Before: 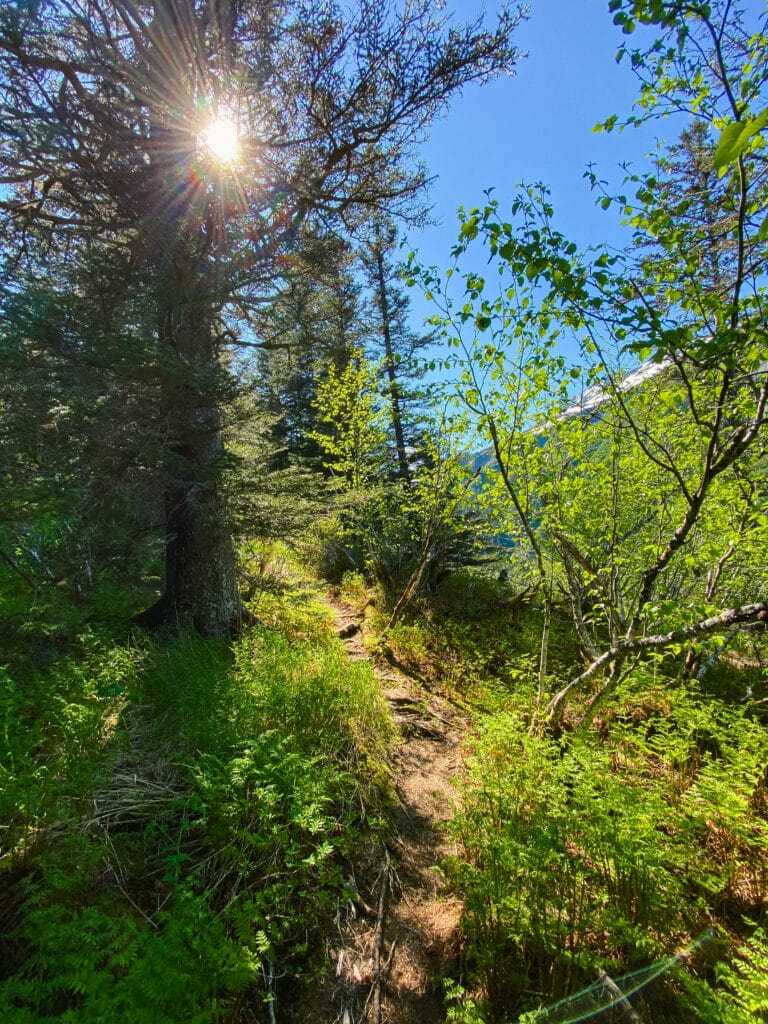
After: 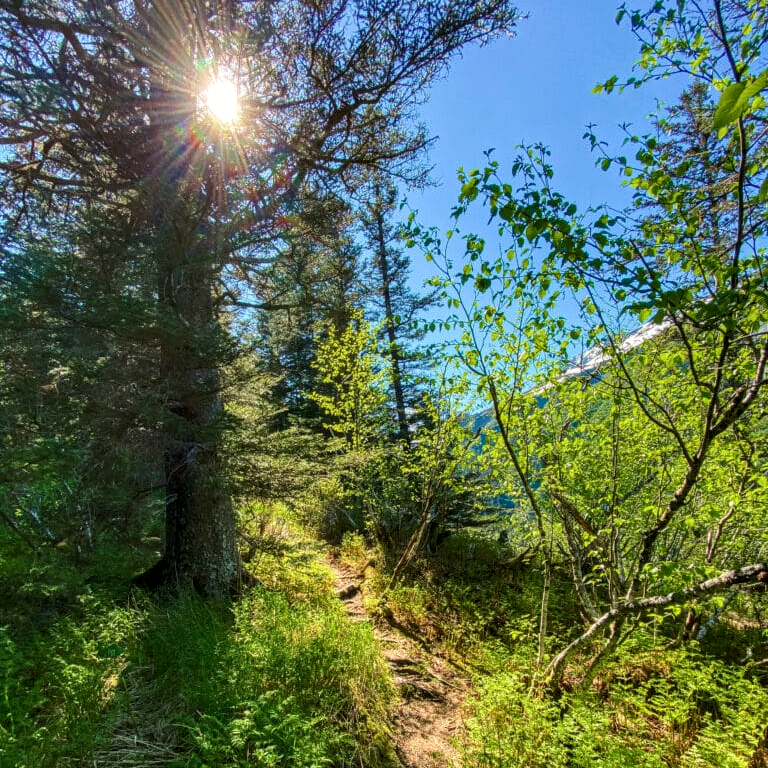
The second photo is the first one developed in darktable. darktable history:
exposure: exposure -0.048 EV, compensate highlight preservation false
crop: top 3.857%, bottom 21.132%
velvia: on, module defaults
local contrast: detail 130%
